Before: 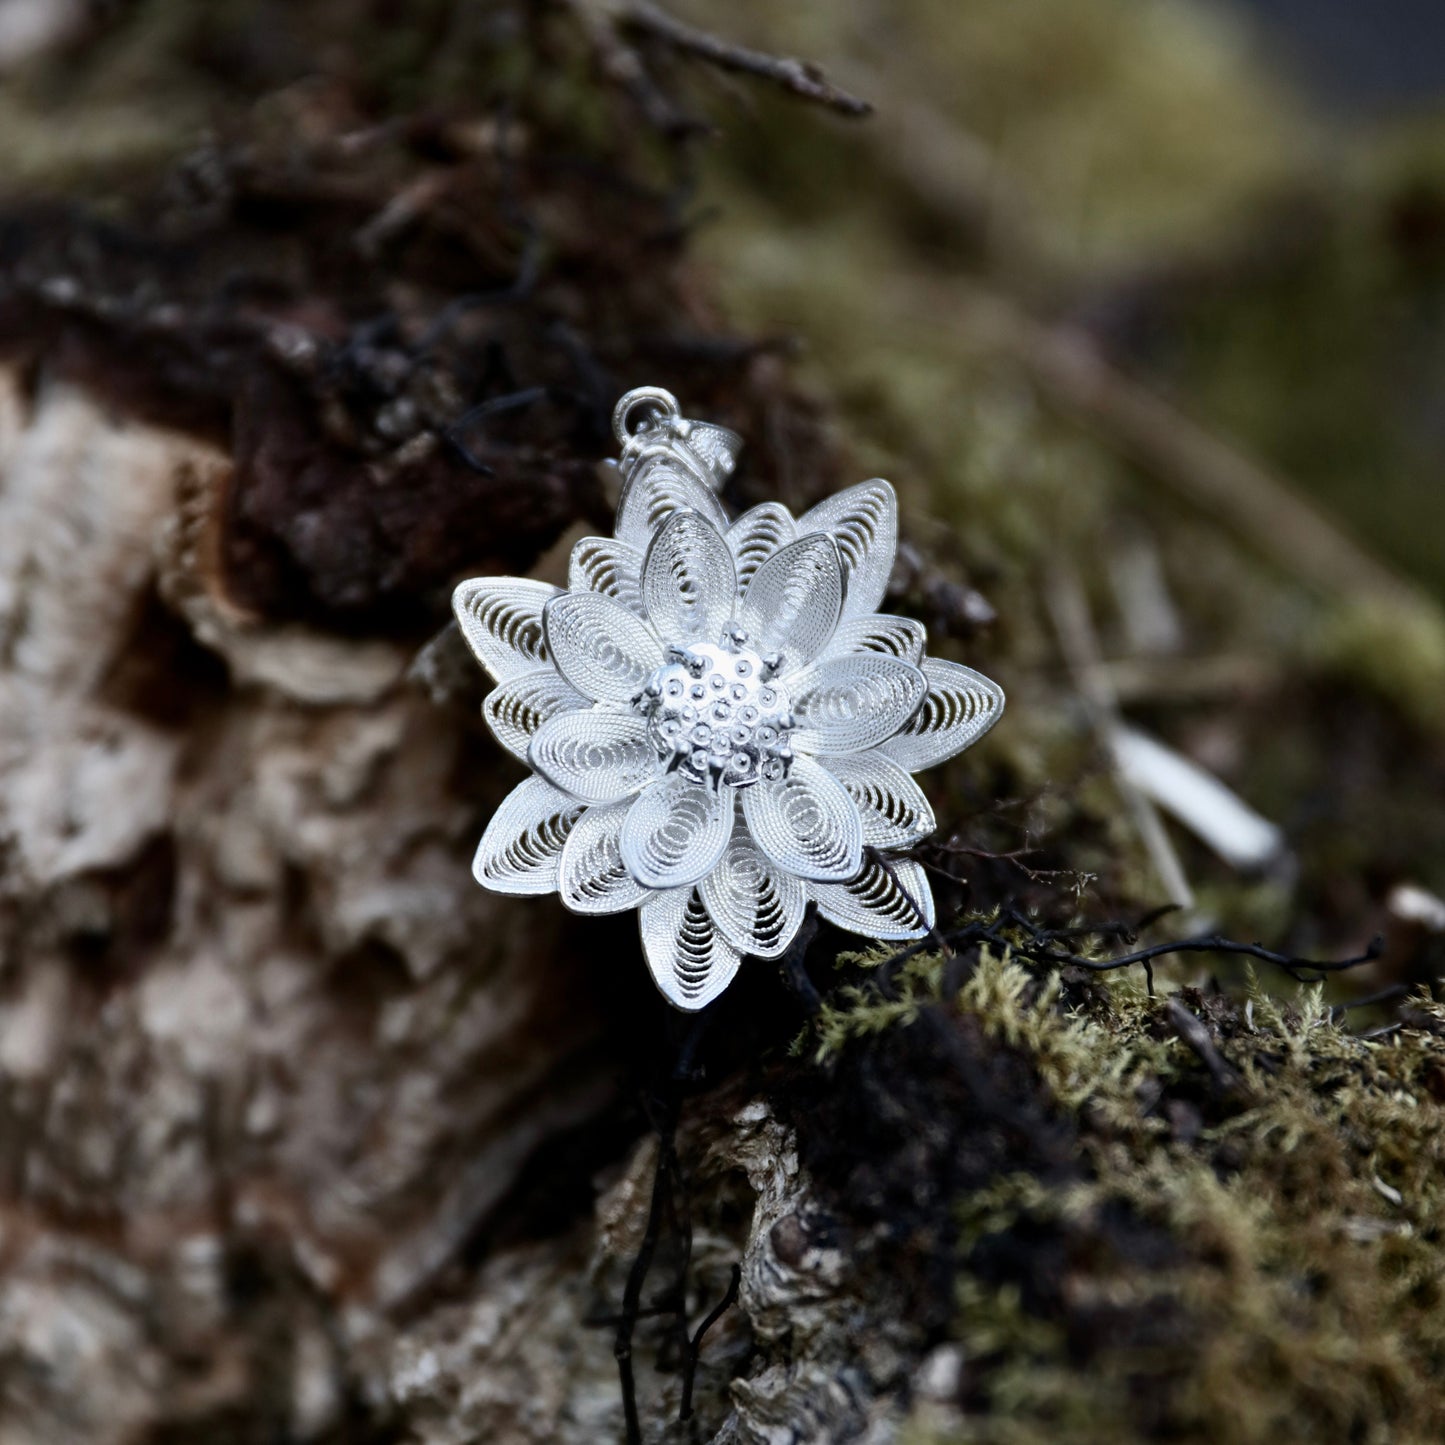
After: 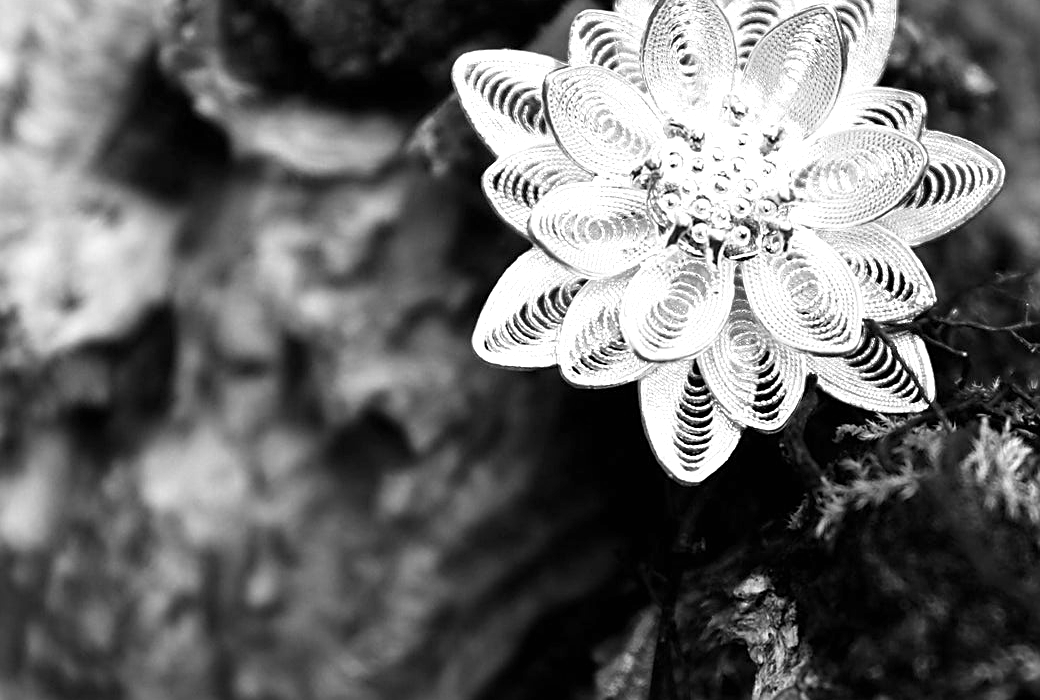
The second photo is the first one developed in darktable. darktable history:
crop: top 36.498%, right 27.964%, bottom 14.995%
sharpen: on, module defaults
exposure: black level correction 0, exposure 0.9 EV, compensate highlight preservation false
tone equalizer: on, module defaults
monochrome: a 32, b 64, size 2.3
graduated density: rotation -180°, offset 27.42
